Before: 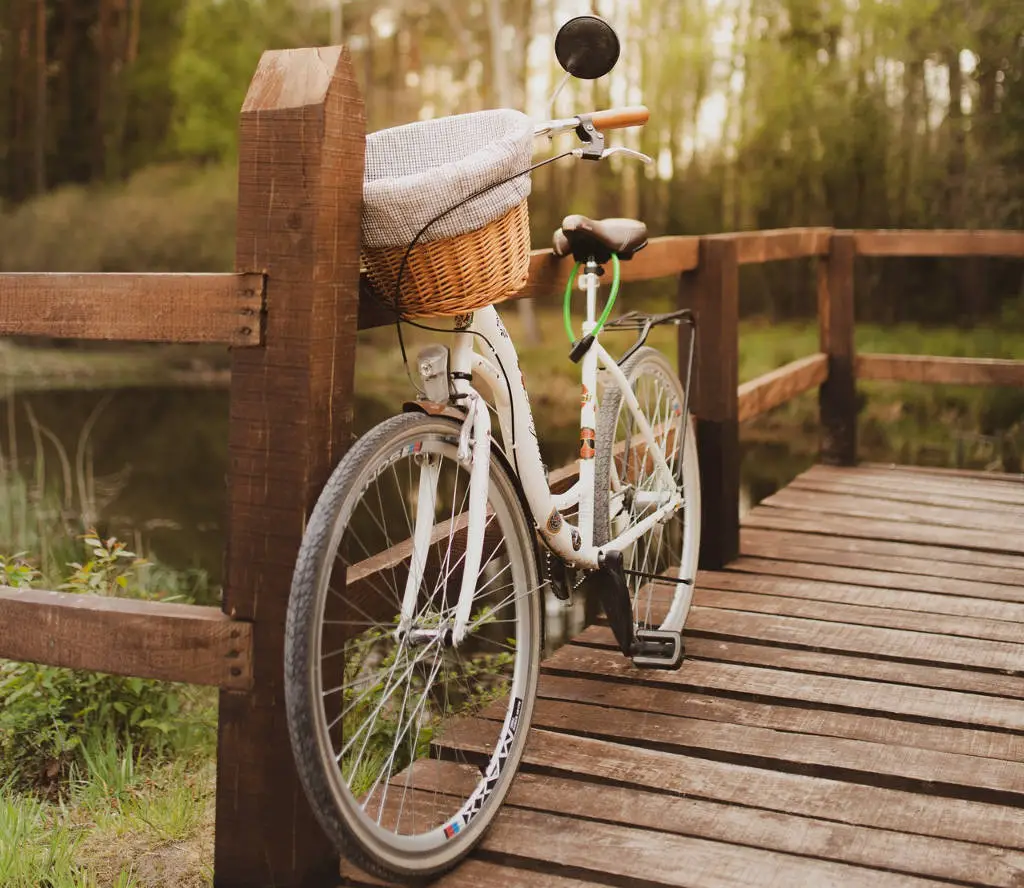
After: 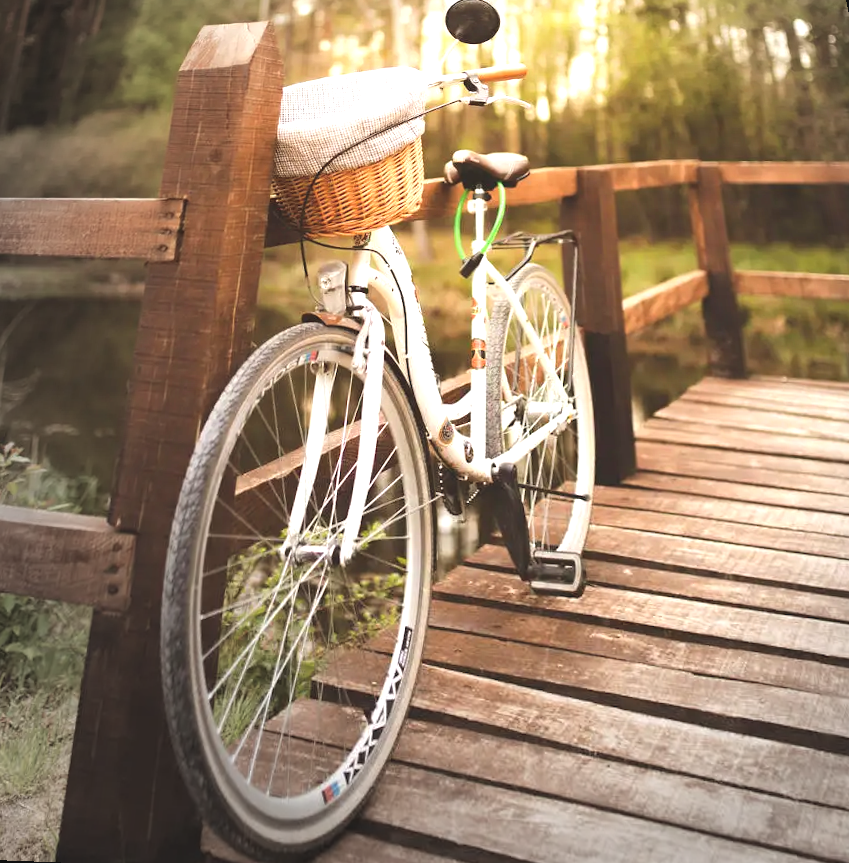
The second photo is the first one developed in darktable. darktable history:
vignetting: fall-off start 73.57%, center (0.22, -0.235)
exposure: black level correction -0.005, exposure 1 EV, compensate highlight preservation false
rotate and perspective: rotation 0.72°, lens shift (vertical) -0.352, lens shift (horizontal) -0.051, crop left 0.152, crop right 0.859, crop top 0.019, crop bottom 0.964
